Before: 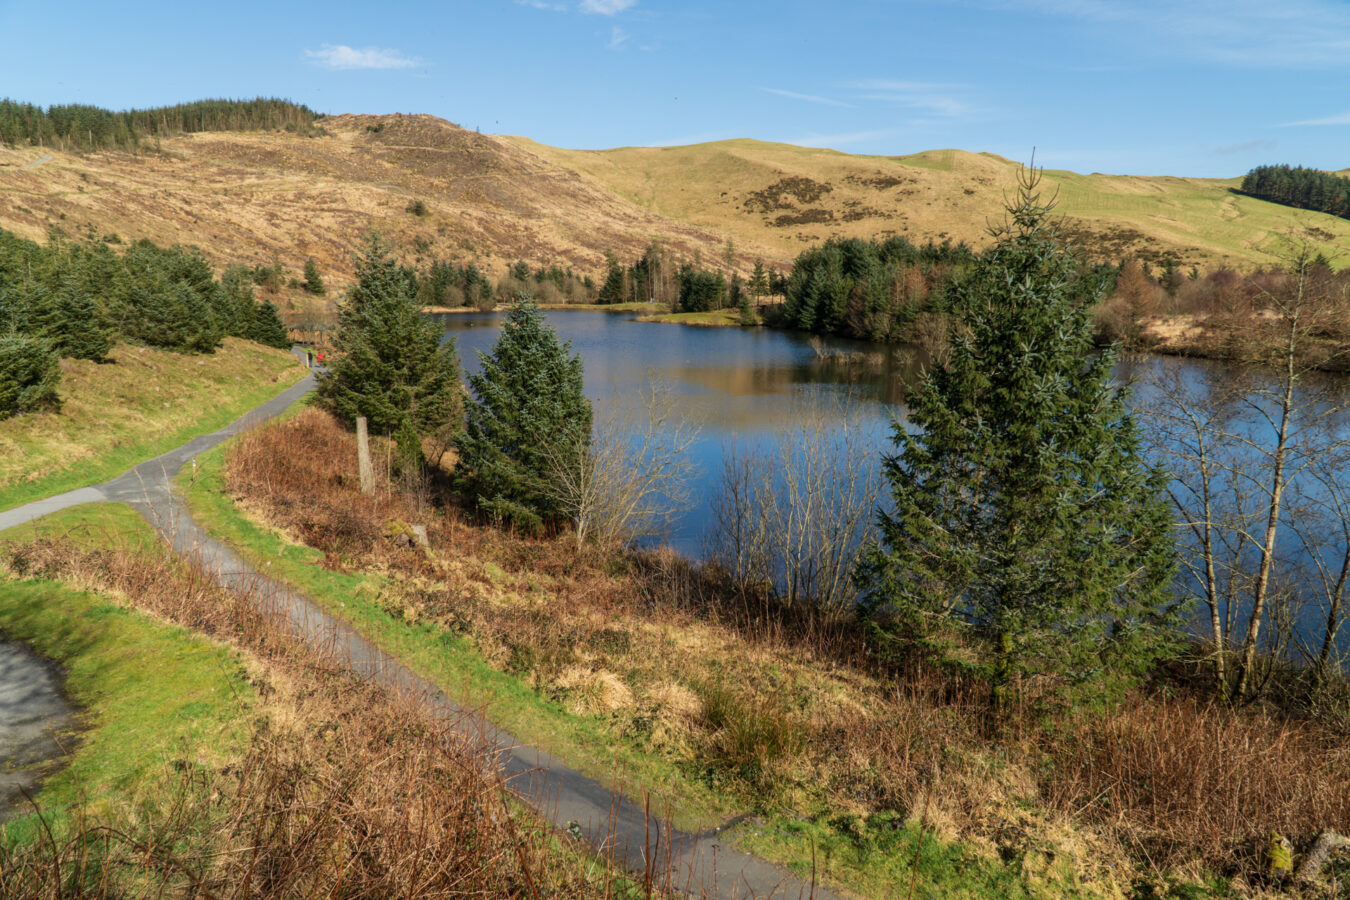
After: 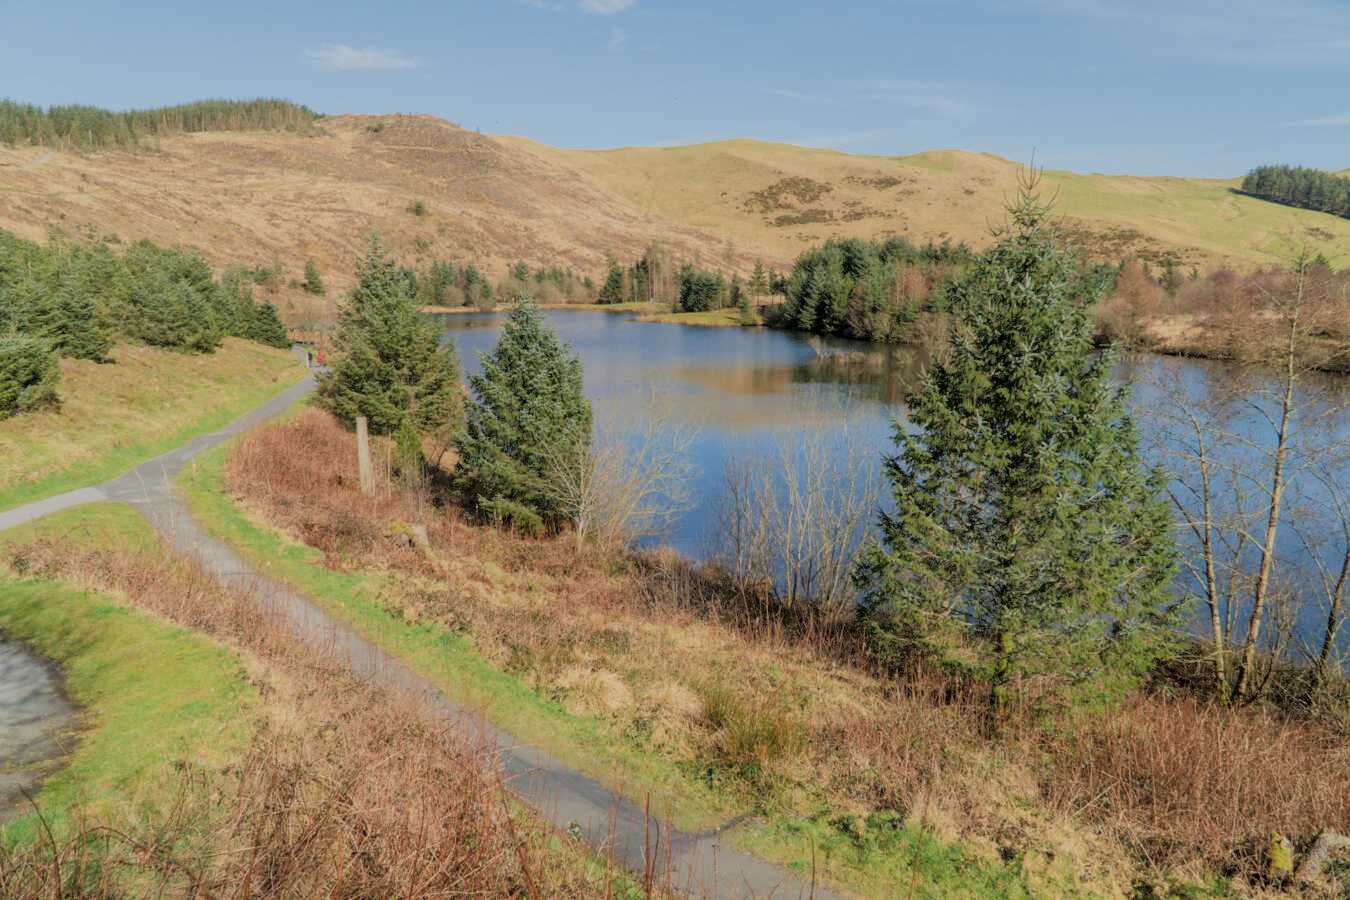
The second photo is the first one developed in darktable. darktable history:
filmic rgb: middle gray luminance 2.75%, black relative exposure -10.05 EV, white relative exposure 6.99 EV, dynamic range scaling 9.45%, target black luminance 0%, hardness 3.16, latitude 43.79%, contrast 0.664, highlights saturation mix 5.69%, shadows ↔ highlights balance 13.31%, iterations of high-quality reconstruction 0
exposure: black level correction 0, exposure 1.001 EV, compensate exposure bias true, compensate highlight preservation false
